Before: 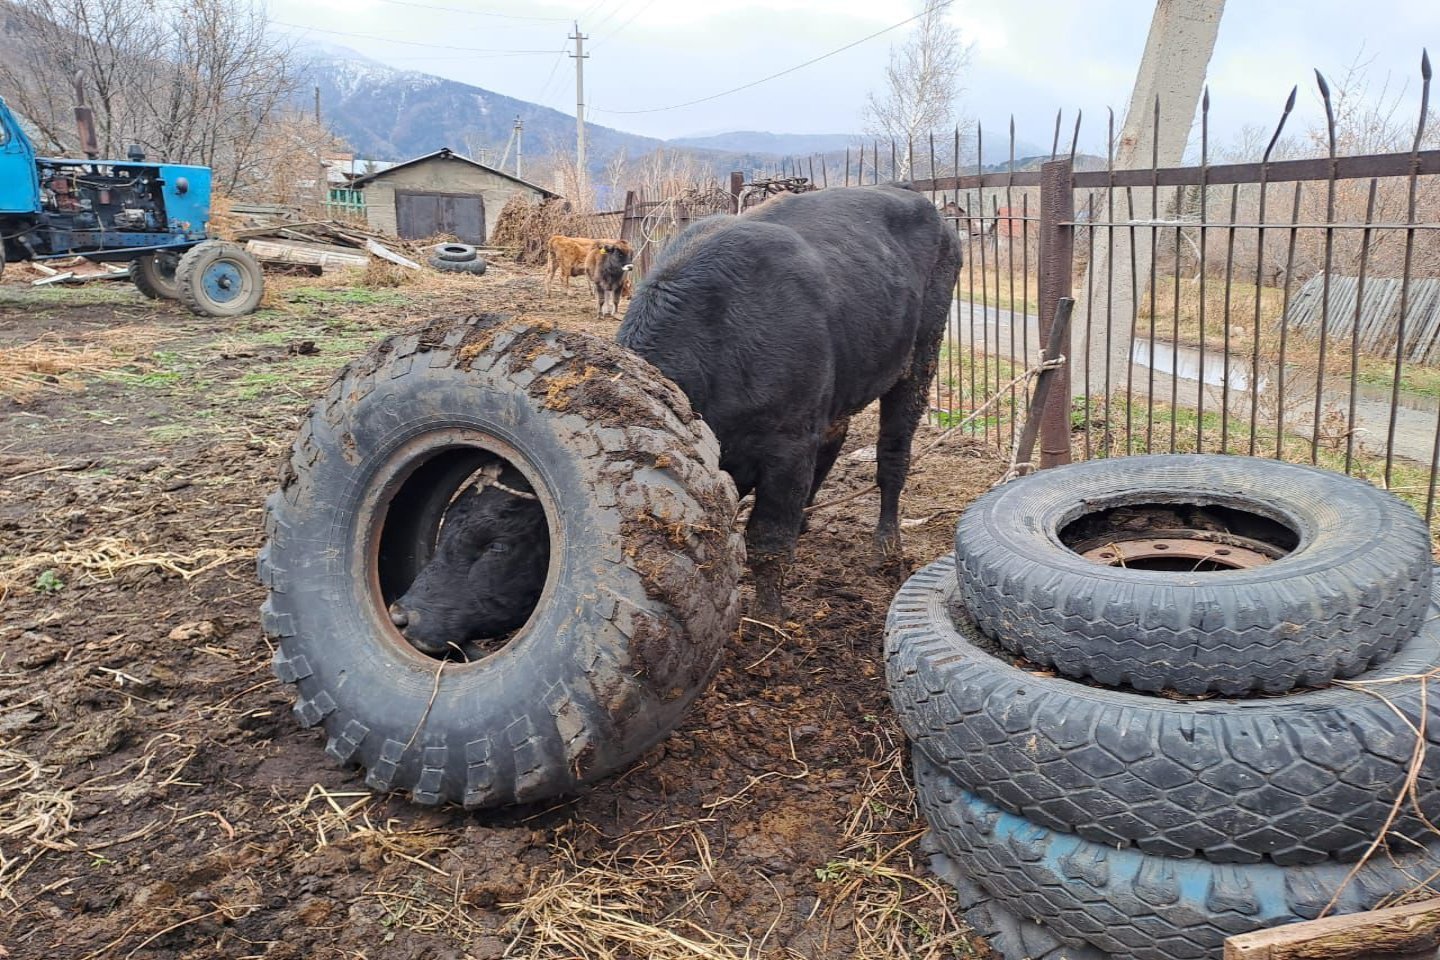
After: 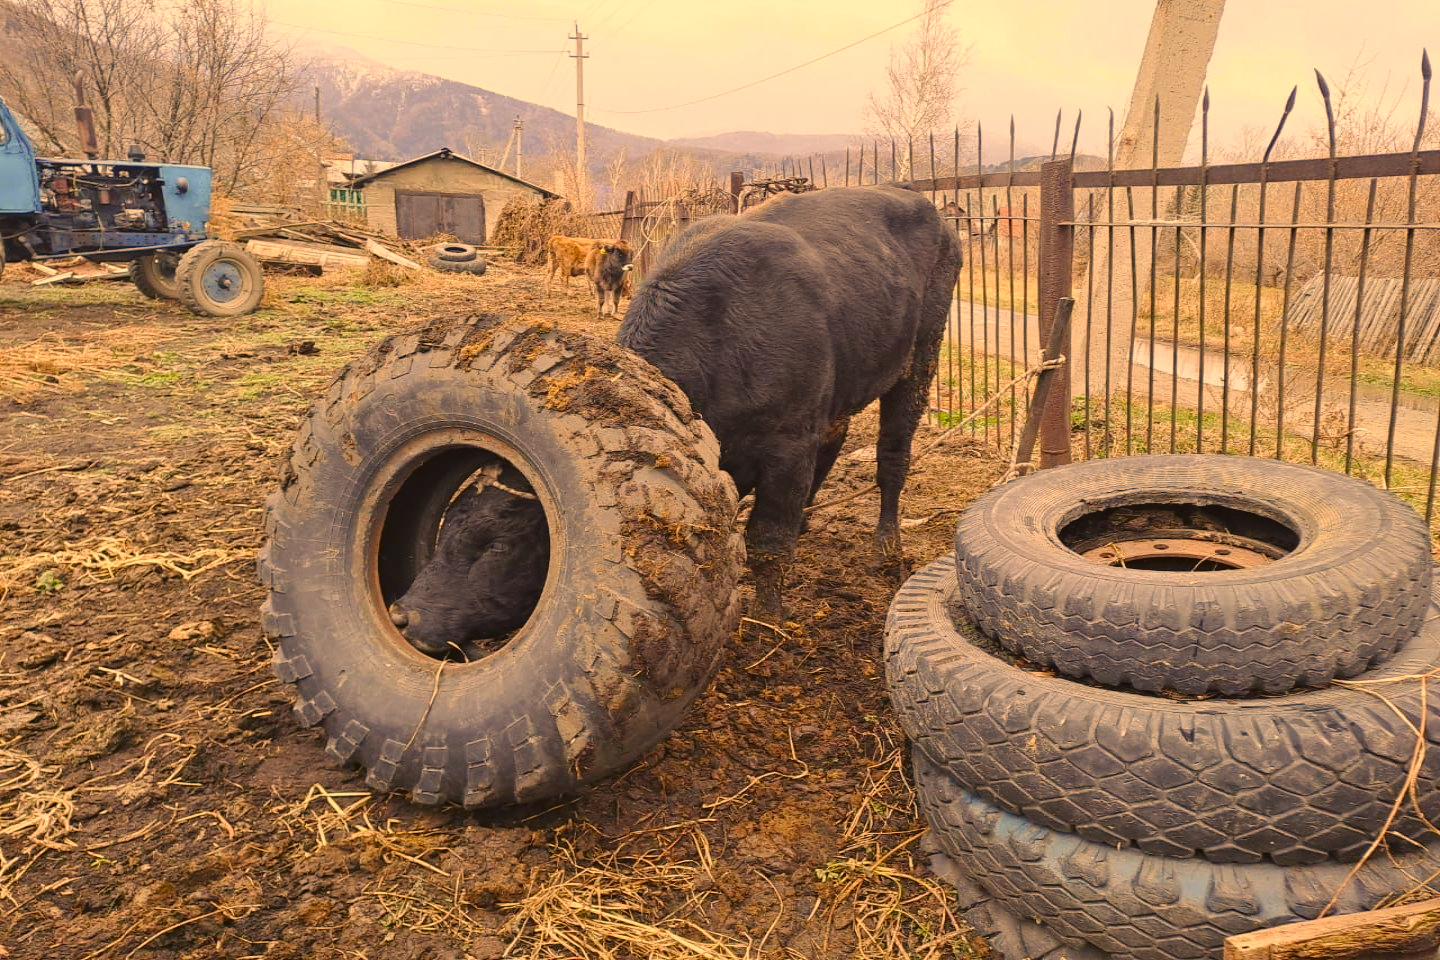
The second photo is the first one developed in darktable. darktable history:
color correction: highlights a* 17.94, highlights b* 35.39, shadows a* 1.48, shadows b* 6.42, saturation 1.01
color balance rgb: shadows lift › chroma 2%, shadows lift › hue 250°, power › hue 326.4°, highlights gain › chroma 2%, highlights gain › hue 64.8°, global offset › luminance 0.5%, global offset › hue 58.8°, perceptual saturation grading › highlights -25%, perceptual saturation grading › shadows 30%, global vibrance 15%
